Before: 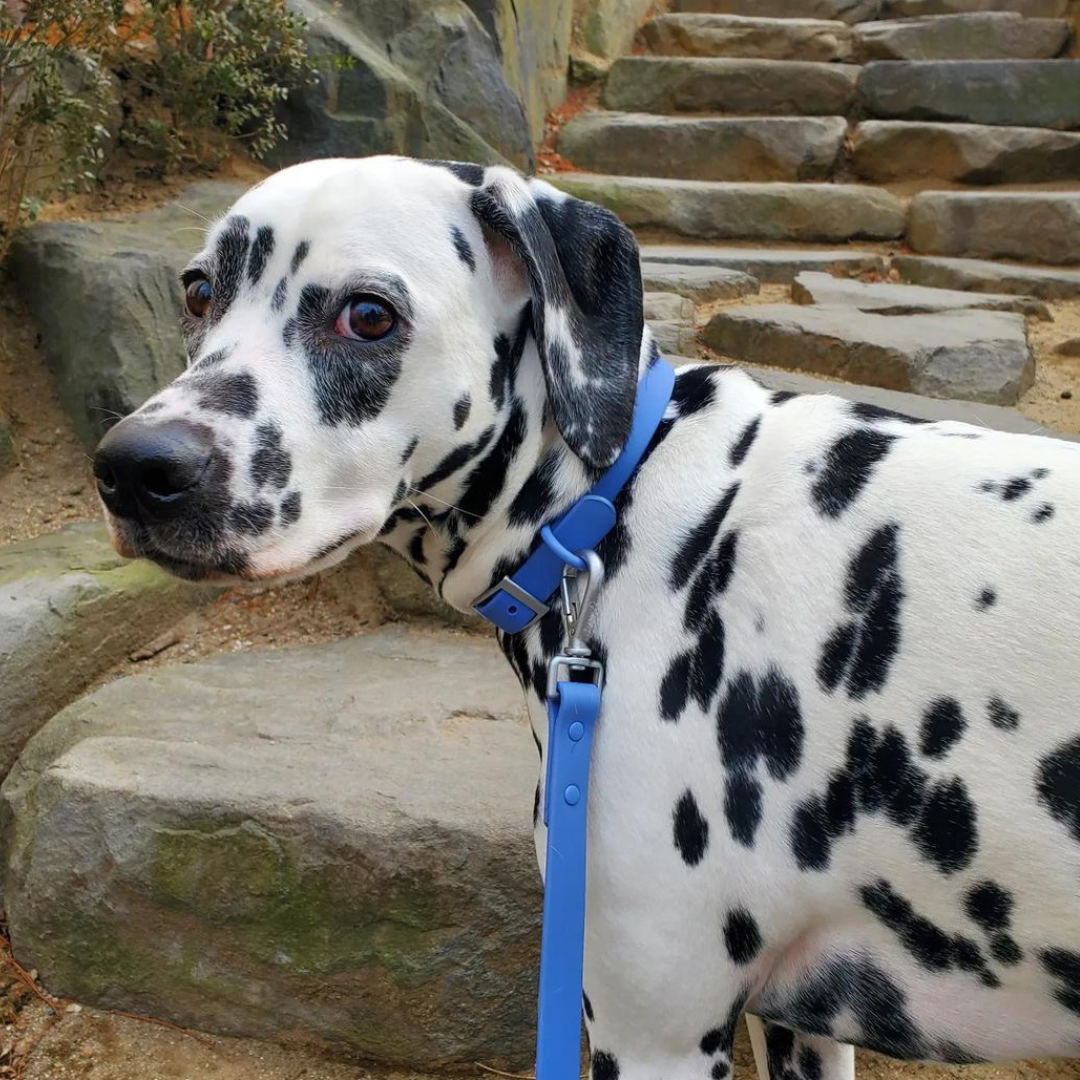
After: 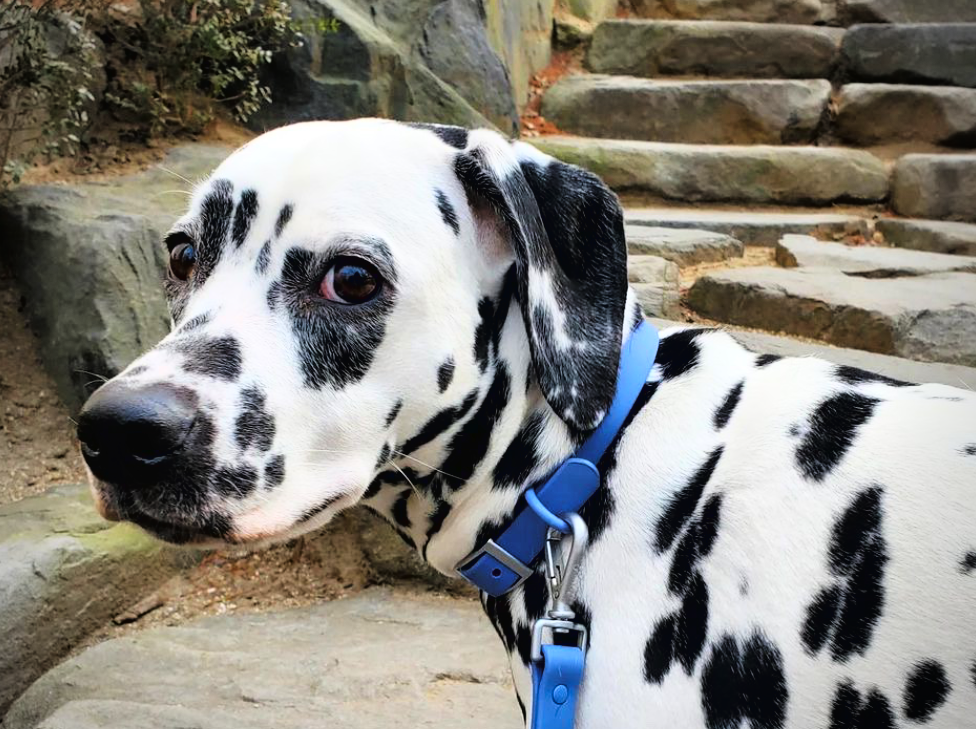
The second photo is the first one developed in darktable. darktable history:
vignetting: on, module defaults
shadows and highlights: shadows 25, highlights -48, soften with gaussian
crop: left 1.509%, top 3.452%, right 7.696%, bottom 28.452%
tone curve: curves: ch0 [(0, 0.016) (0.11, 0.039) (0.259, 0.235) (0.383, 0.437) (0.499, 0.597) (0.733, 0.867) (0.843, 0.948) (1, 1)], color space Lab, linked channels, preserve colors none
